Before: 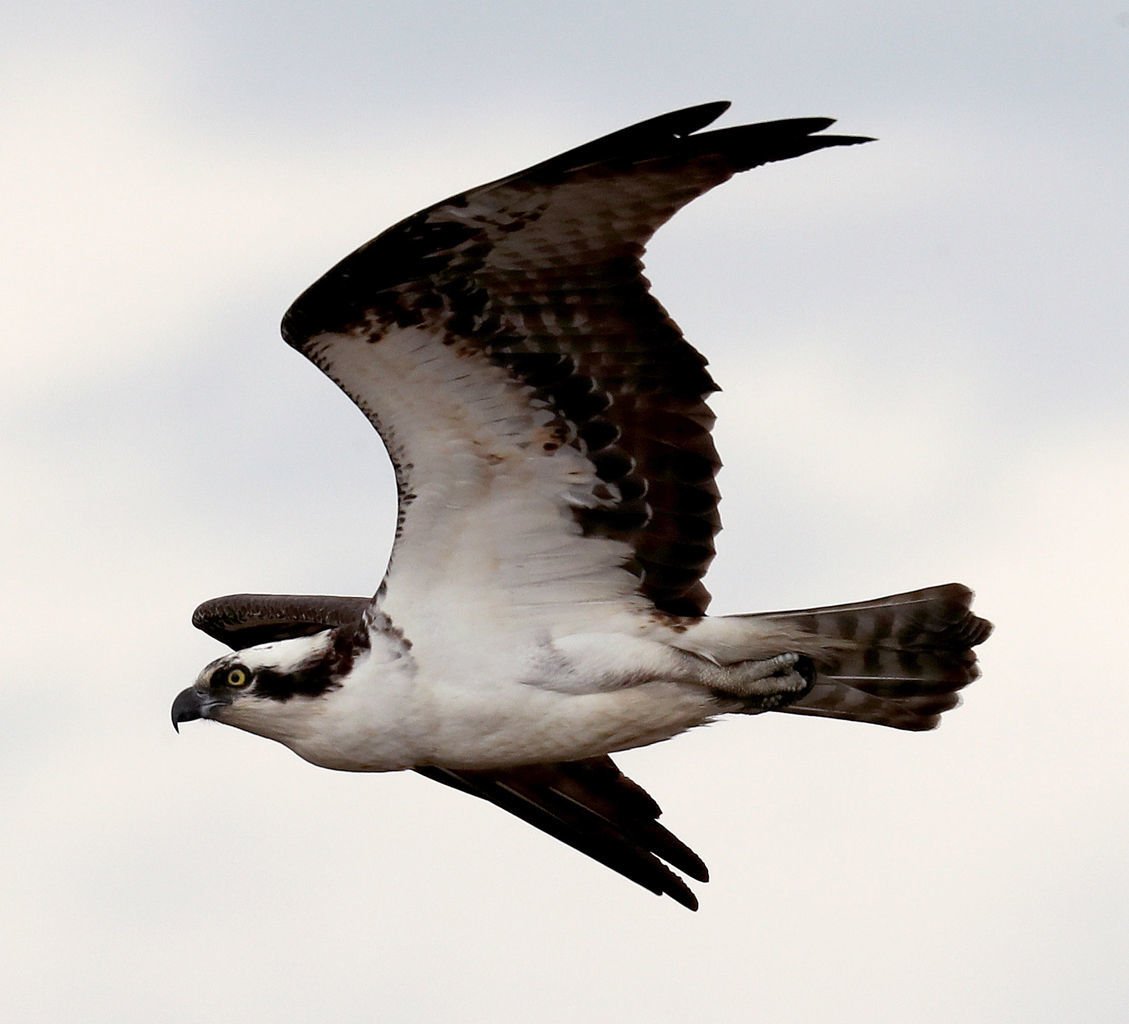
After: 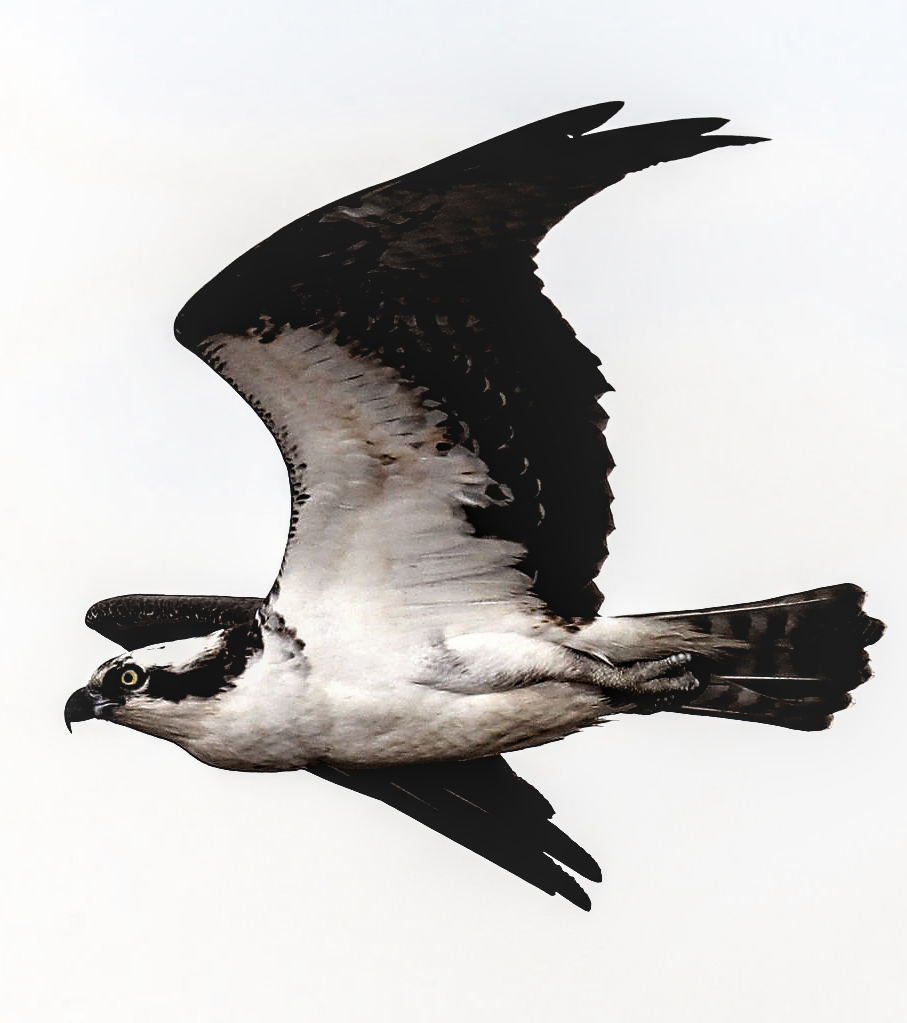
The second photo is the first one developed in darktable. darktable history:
local contrast: on, module defaults
crop and rotate: left 9.516%, right 10.126%
sharpen: on, module defaults
filmic rgb: black relative exposure -8.2 EV, white relative exposure 2.21 EV, hardness 7.17, latitude 85.49%, contrast 1.679, highlights saturation mix -3.36%, shadows ↔ highlights balance -2.3%
